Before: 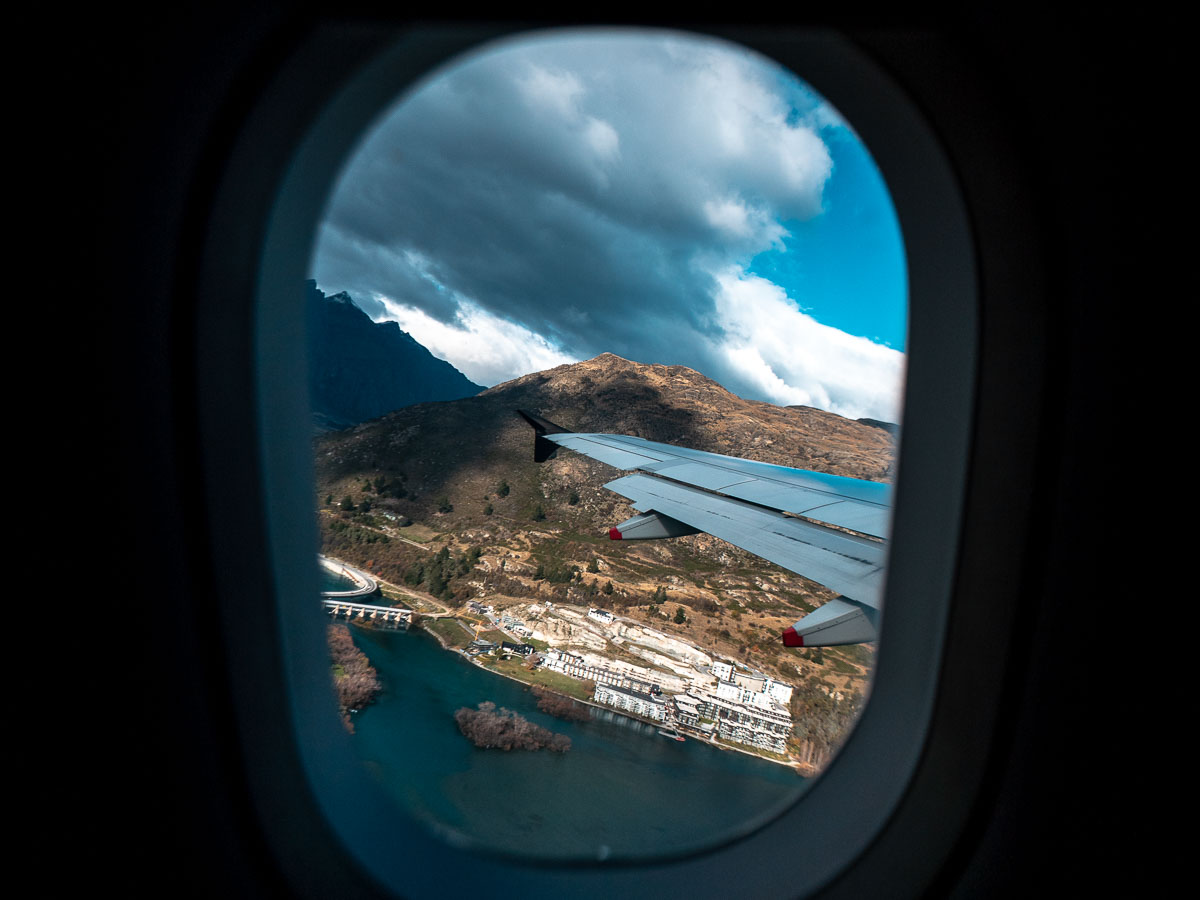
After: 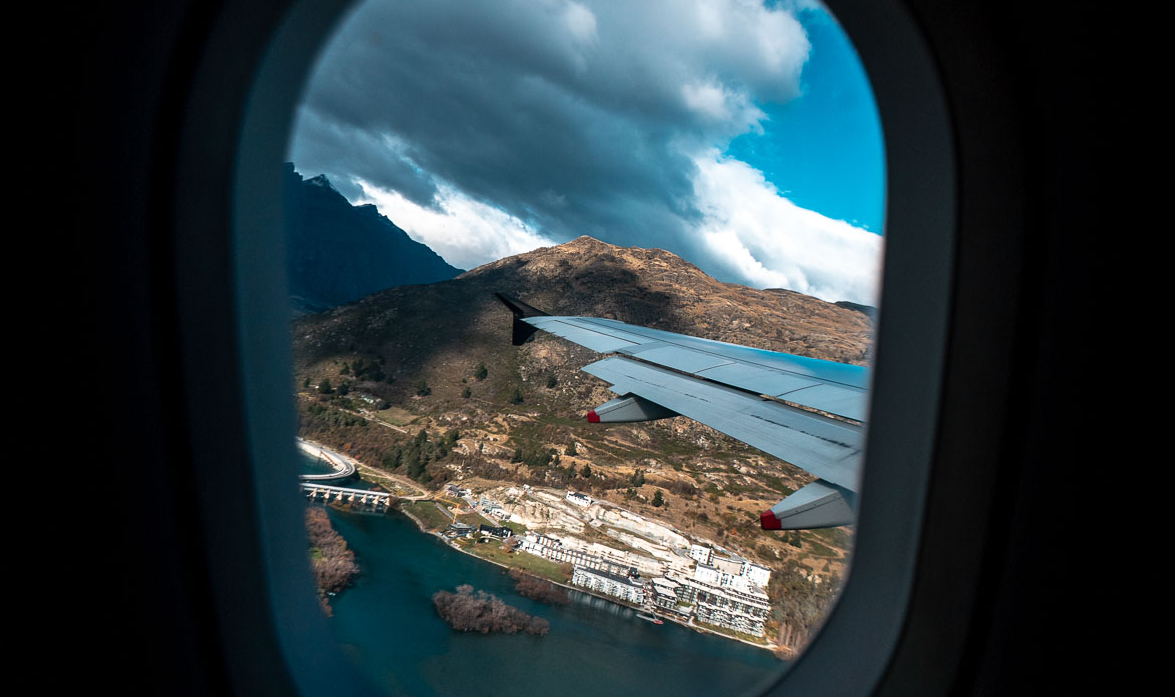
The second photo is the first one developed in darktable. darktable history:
exposure: compensate exposure bias true, compensate highlight preservation false
crop and rotate: left 1.835%, top 13.014%, right 0.238%, bottom 9.507%
